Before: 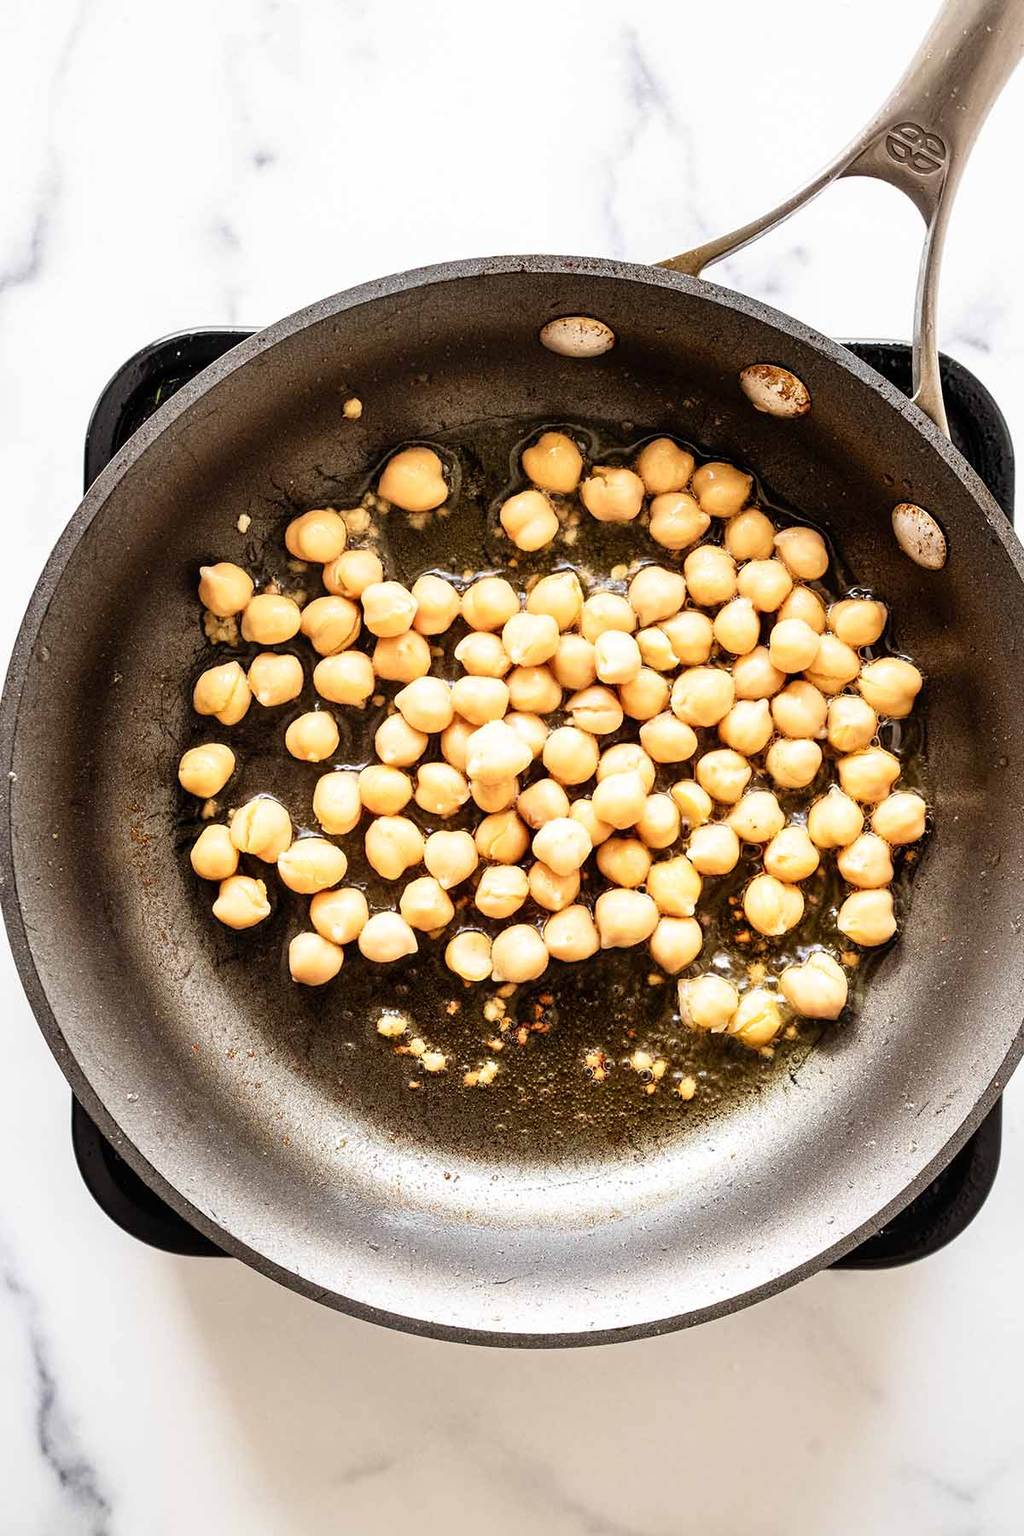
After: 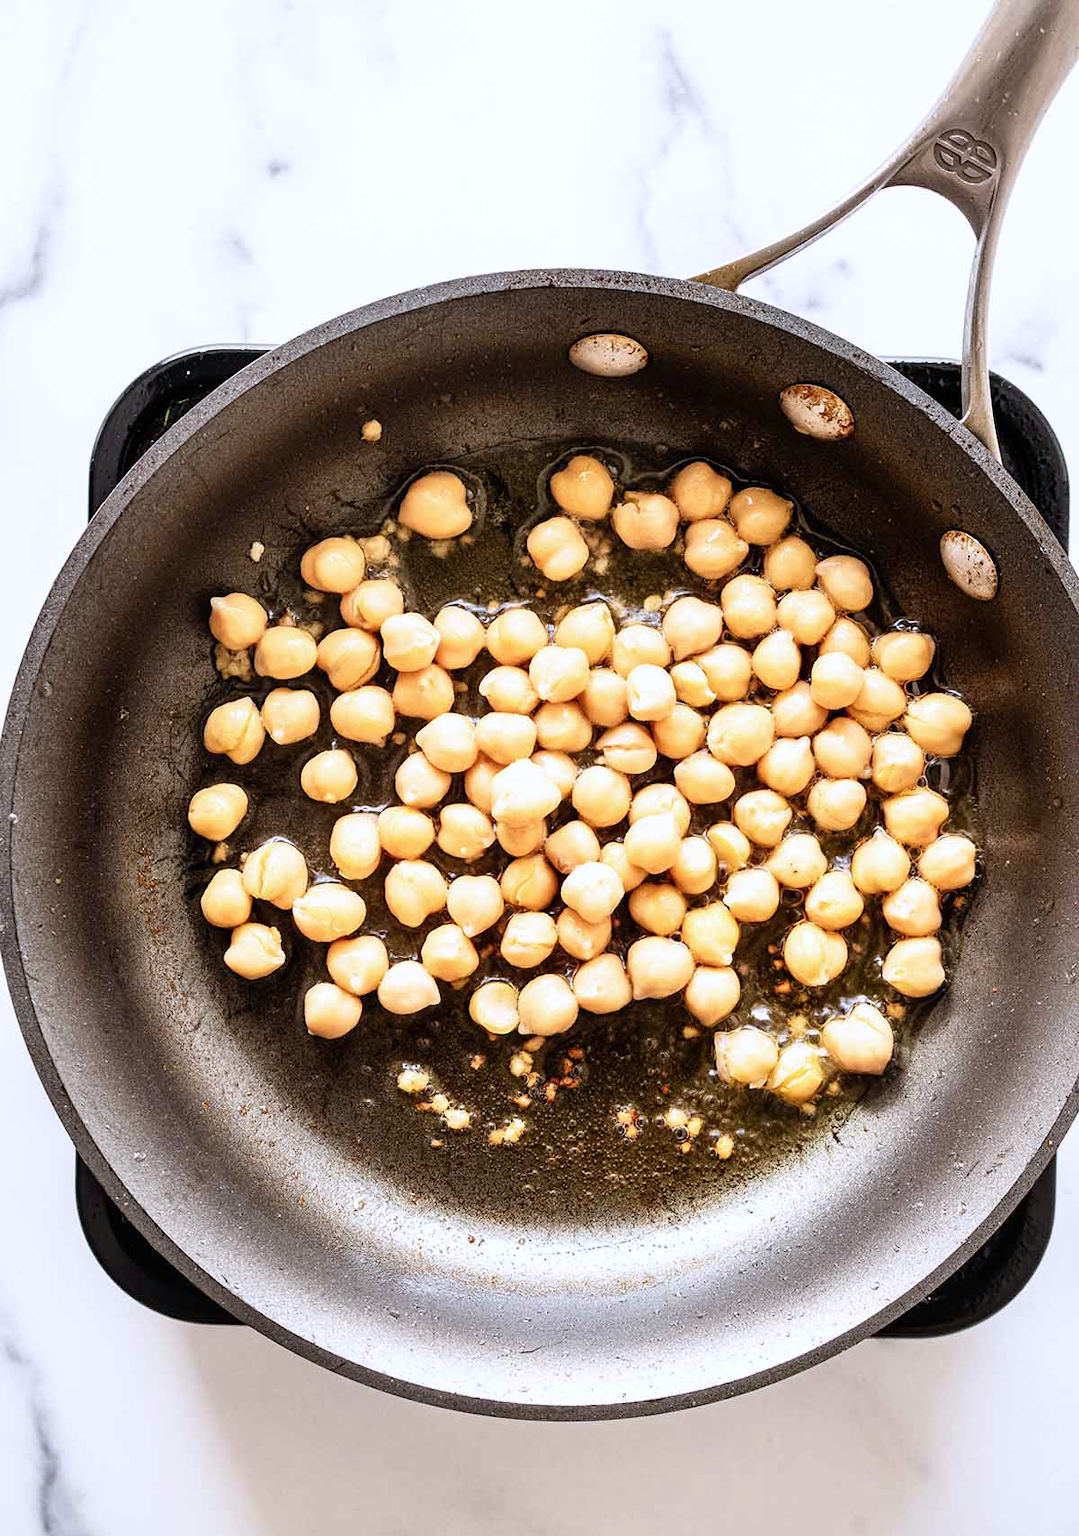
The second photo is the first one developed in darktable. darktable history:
color calibration: illuminant as shot in camera, x 0.358, y 0.373, temperature 4628.91 K
exposure: compensate exposure bias true, compensate highlight preservation false
crop and rotate: top 0%, bottom 5.097%
